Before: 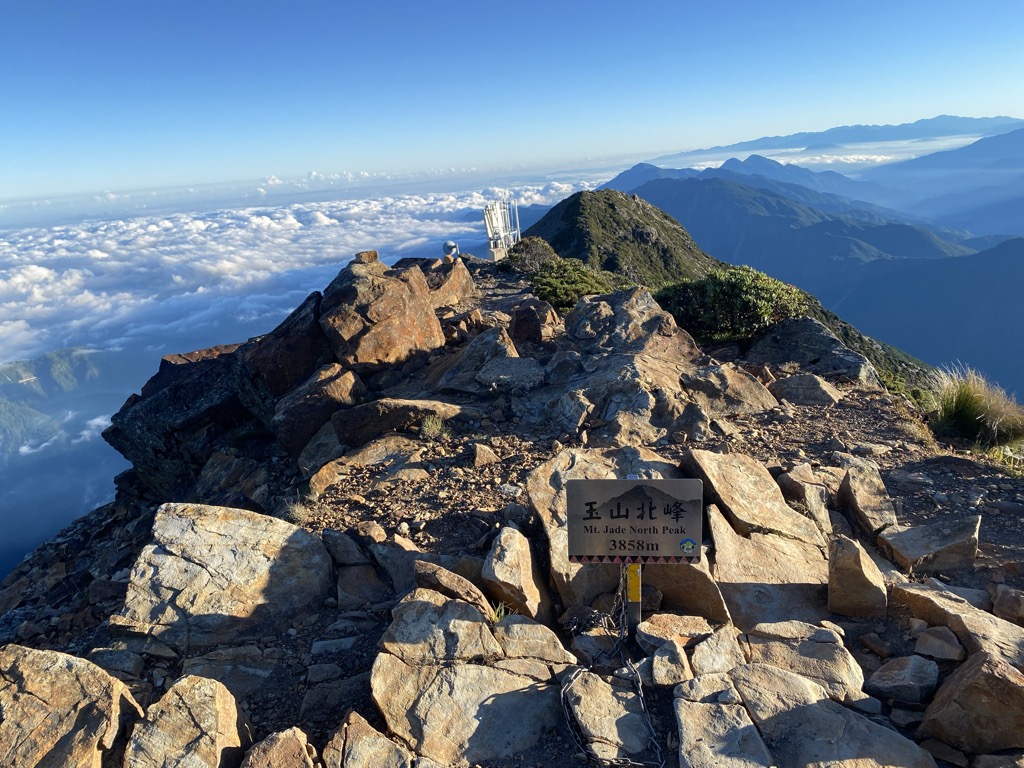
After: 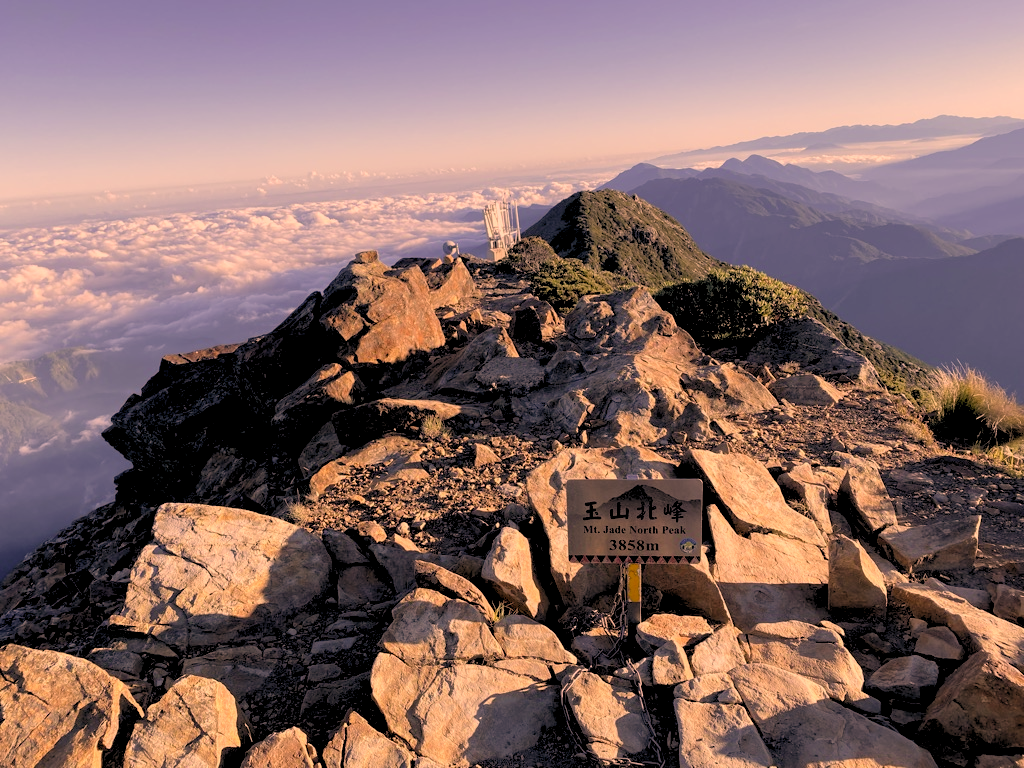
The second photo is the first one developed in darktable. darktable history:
tone equalizer: on, module defaults
color correction: highlights a* 40, highlights b* 40, saturation 0.69
rgb levels: preserve colors sum RGB, levels [[0.038, 0.433, 0.934], [0, 0.5, 1], [0, 0.5, 1]]
